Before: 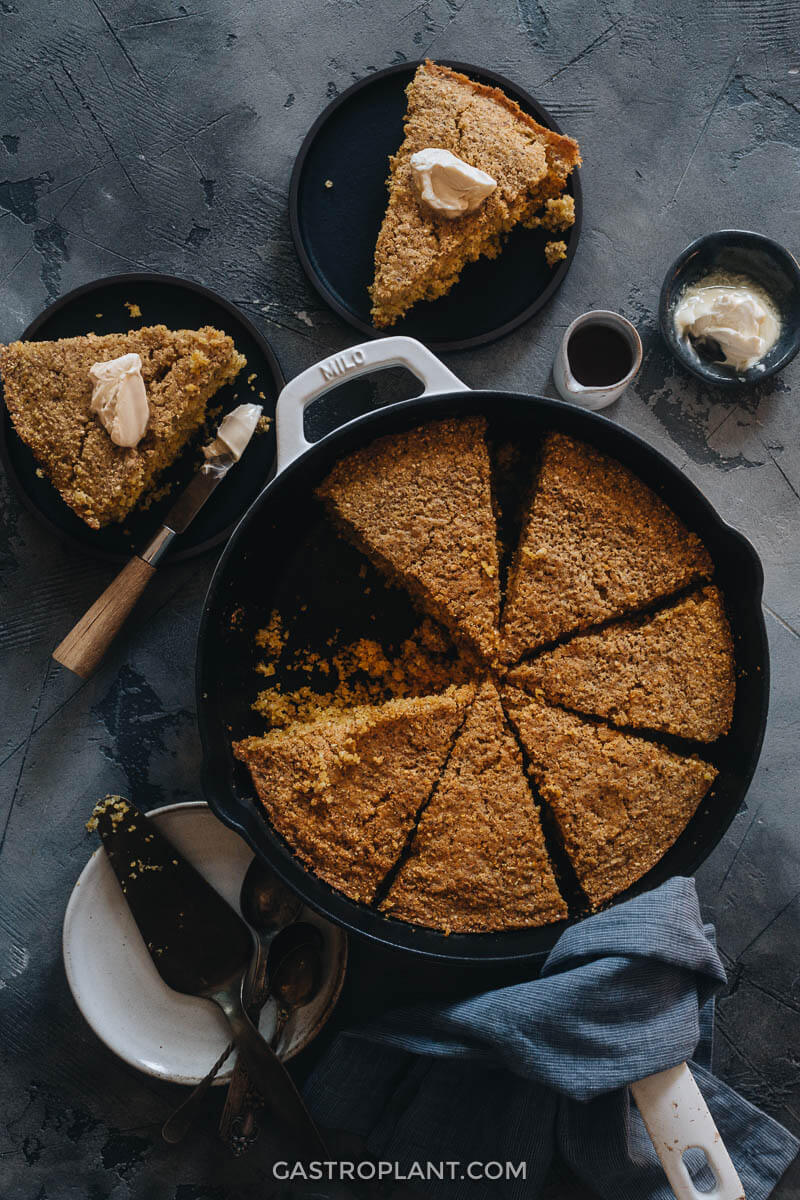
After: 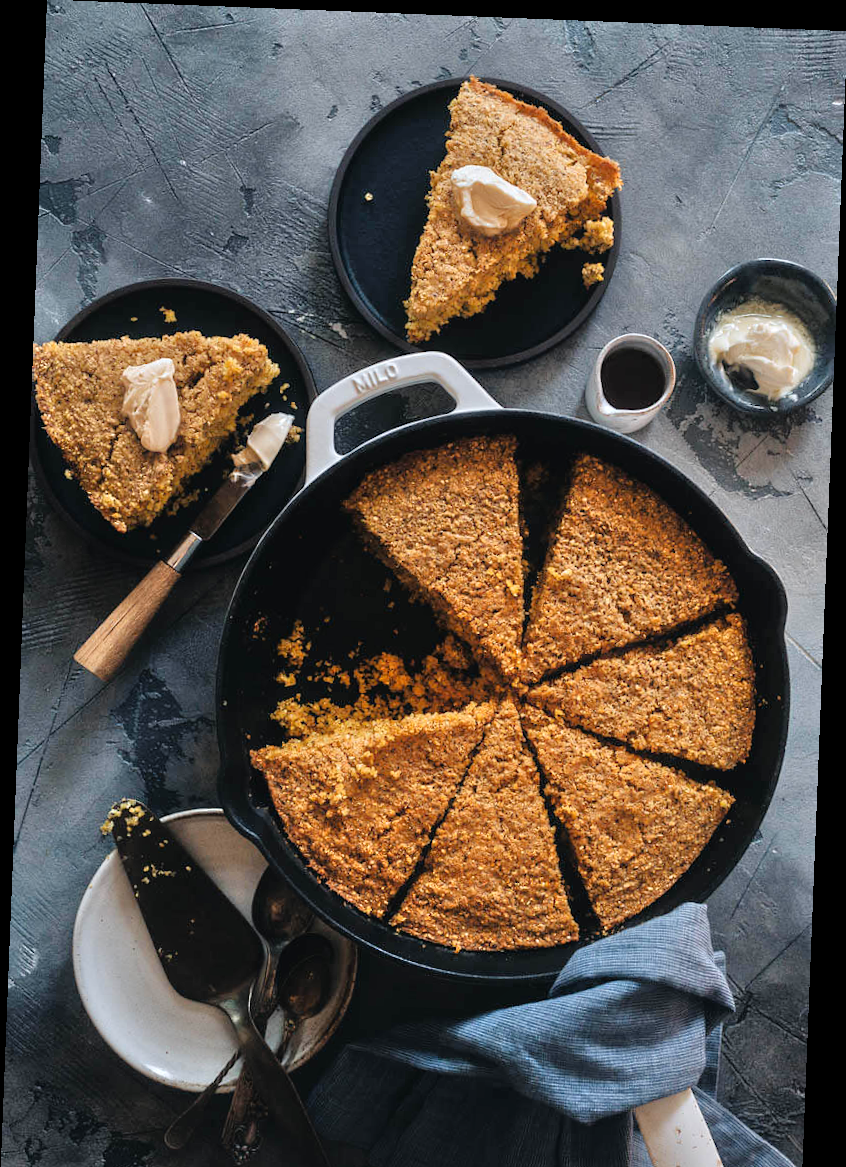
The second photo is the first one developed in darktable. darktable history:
tone equalizer: -7 EV 0.15 EV, -6 EV 0.6 EV, -5 EV 1.15 EV, -4 EV 1.33 EV, -3 EV 1.15 EV, -2 EV 0.6 EV, -1 EV 0.15 EV, mask exposure compensation -0.5 EV
rotate and perspective: rotation 2.27°, automatic cropping off
crop and rotate: top 0%, bottom 5.097%
